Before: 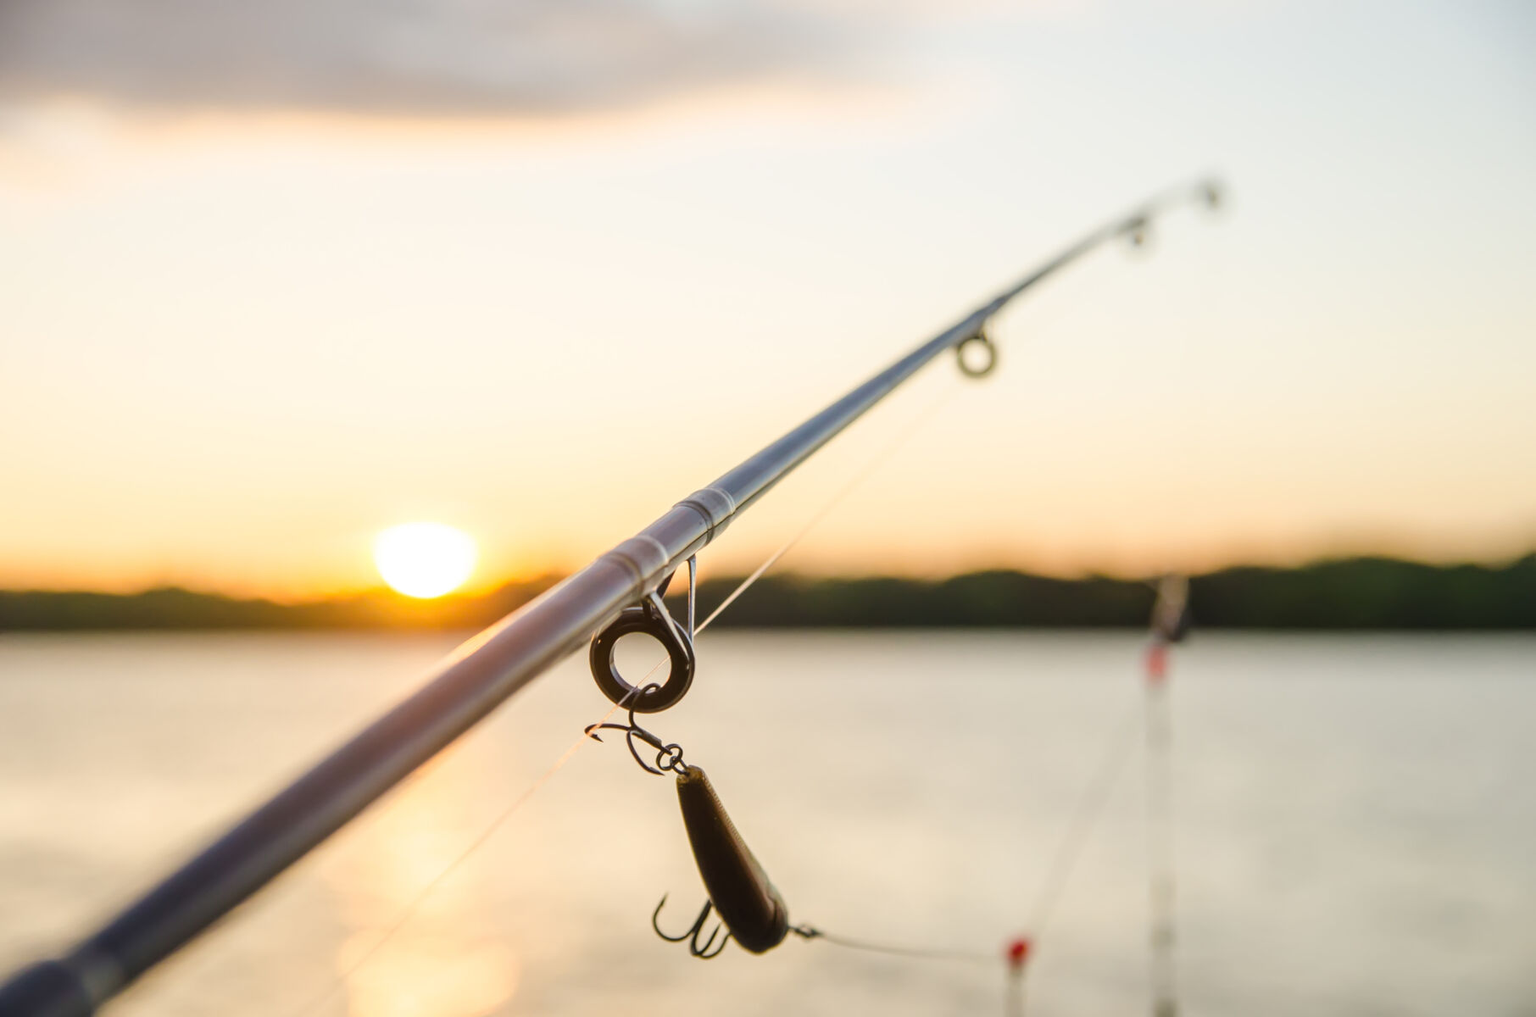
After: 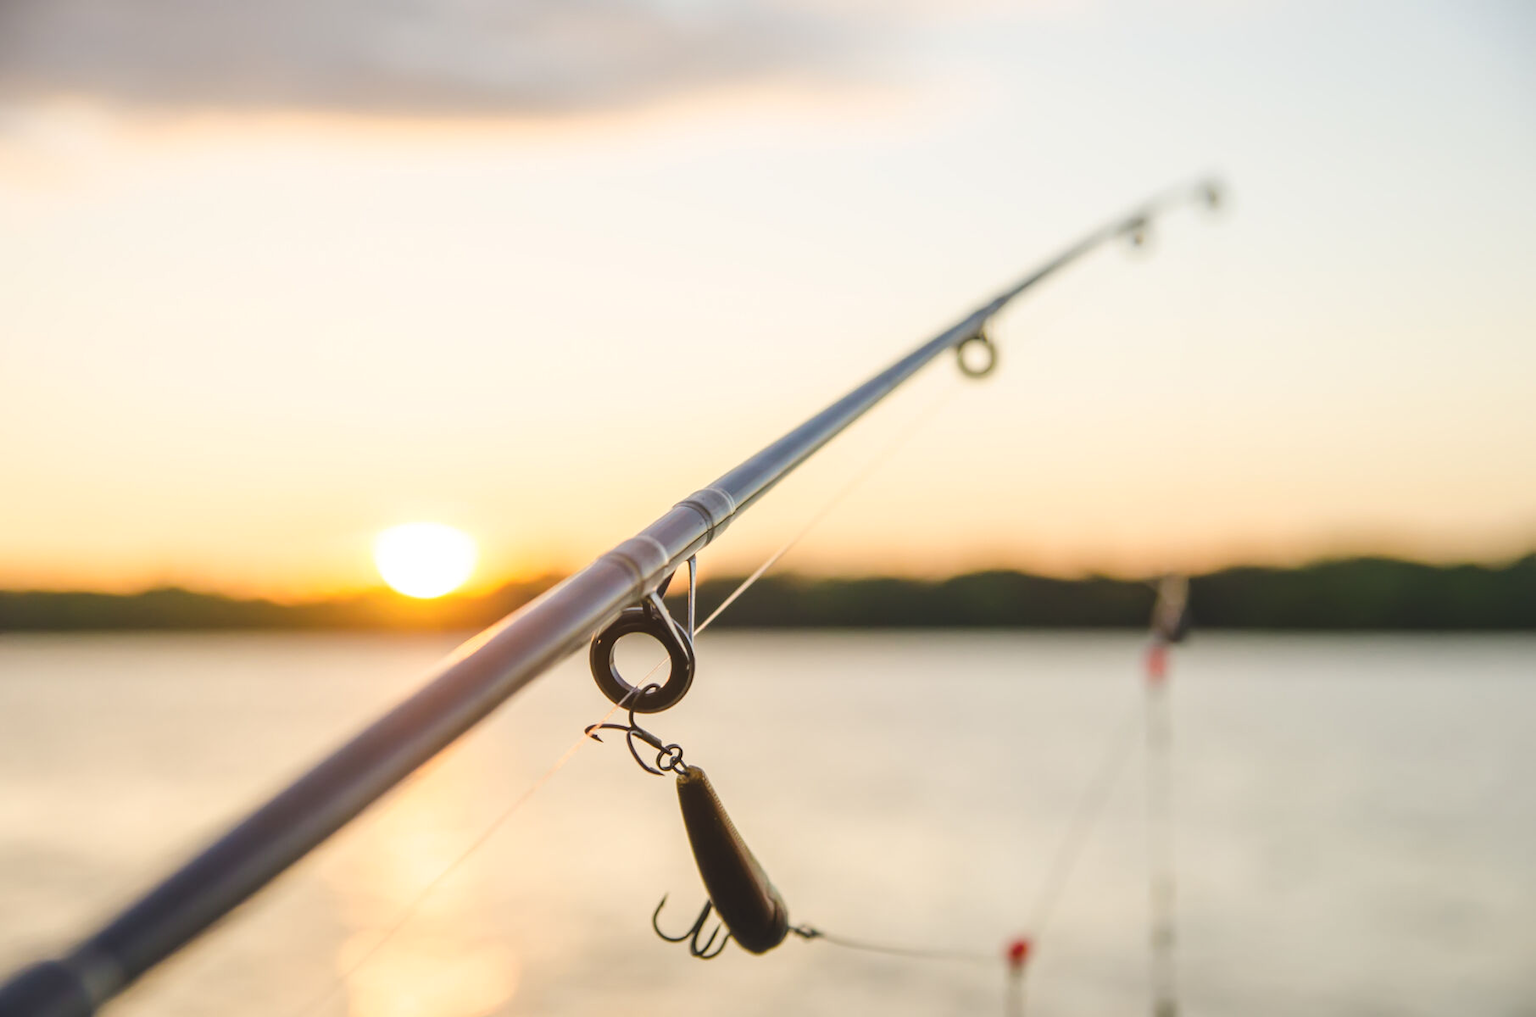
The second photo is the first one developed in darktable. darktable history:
exposure: compensate exposure bias true, compensate highlight preservation false
color balance rgb: power › luminance 1.67%, highlights gain › chroma 0.11%, highlights gain › hue 331.75°, global offset › luminance 0.754%, perceptual saturation grading › global saturation 0.446%
